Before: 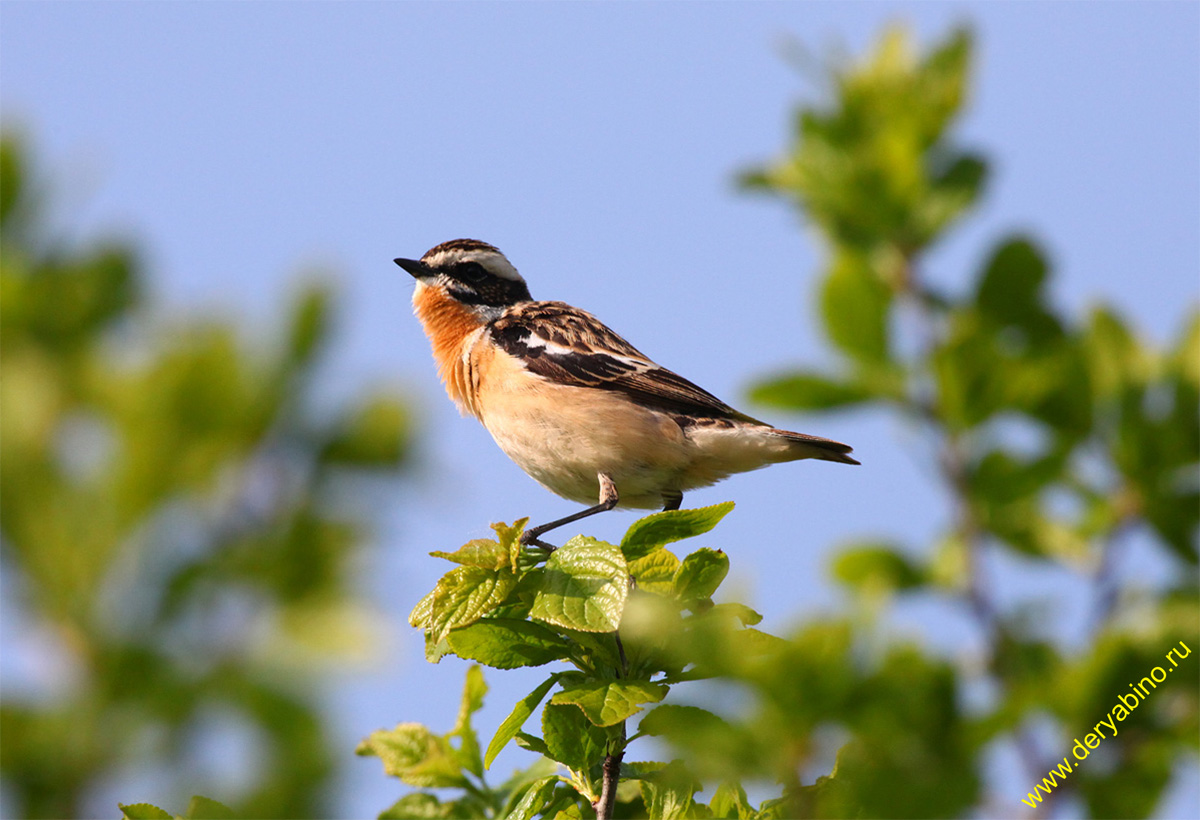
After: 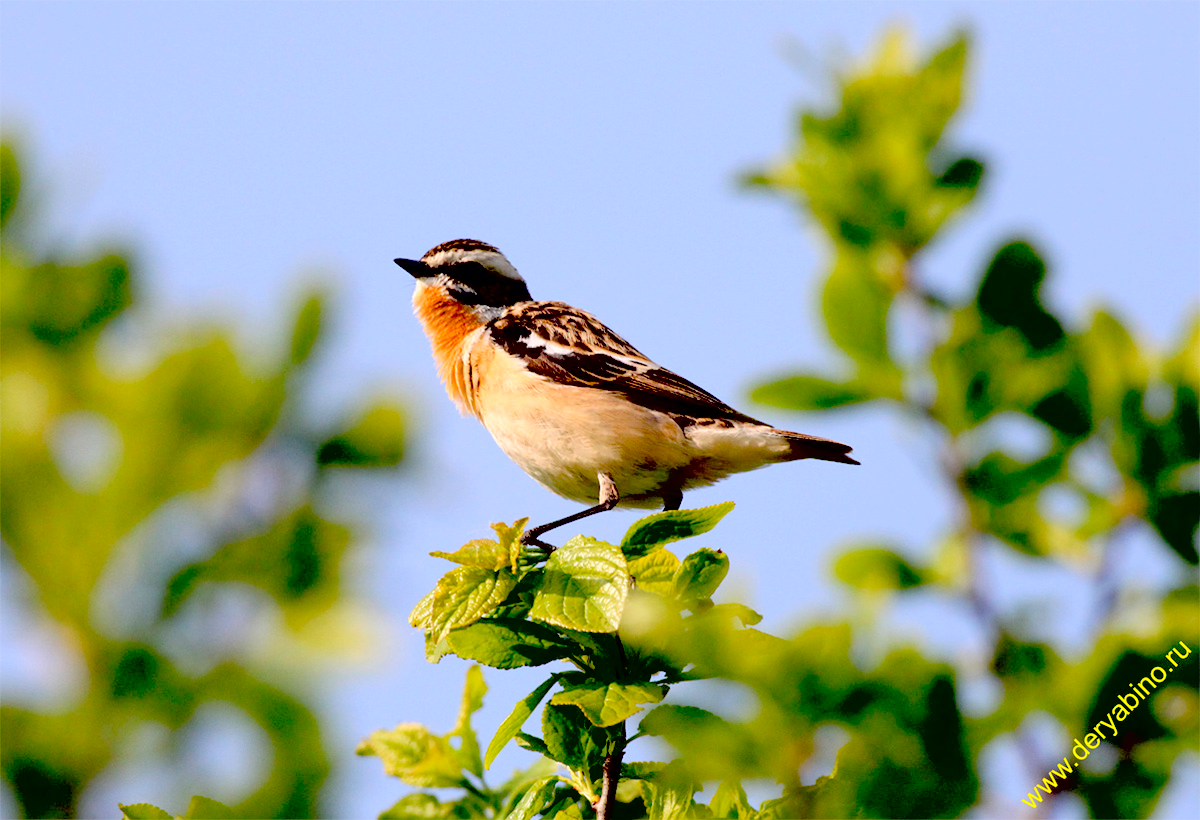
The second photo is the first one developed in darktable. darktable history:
contrast brightness saturation: brightness 0.276
exposure: black level correction 0.048, exposure 0.013 EV, compensate highlight preservation false
